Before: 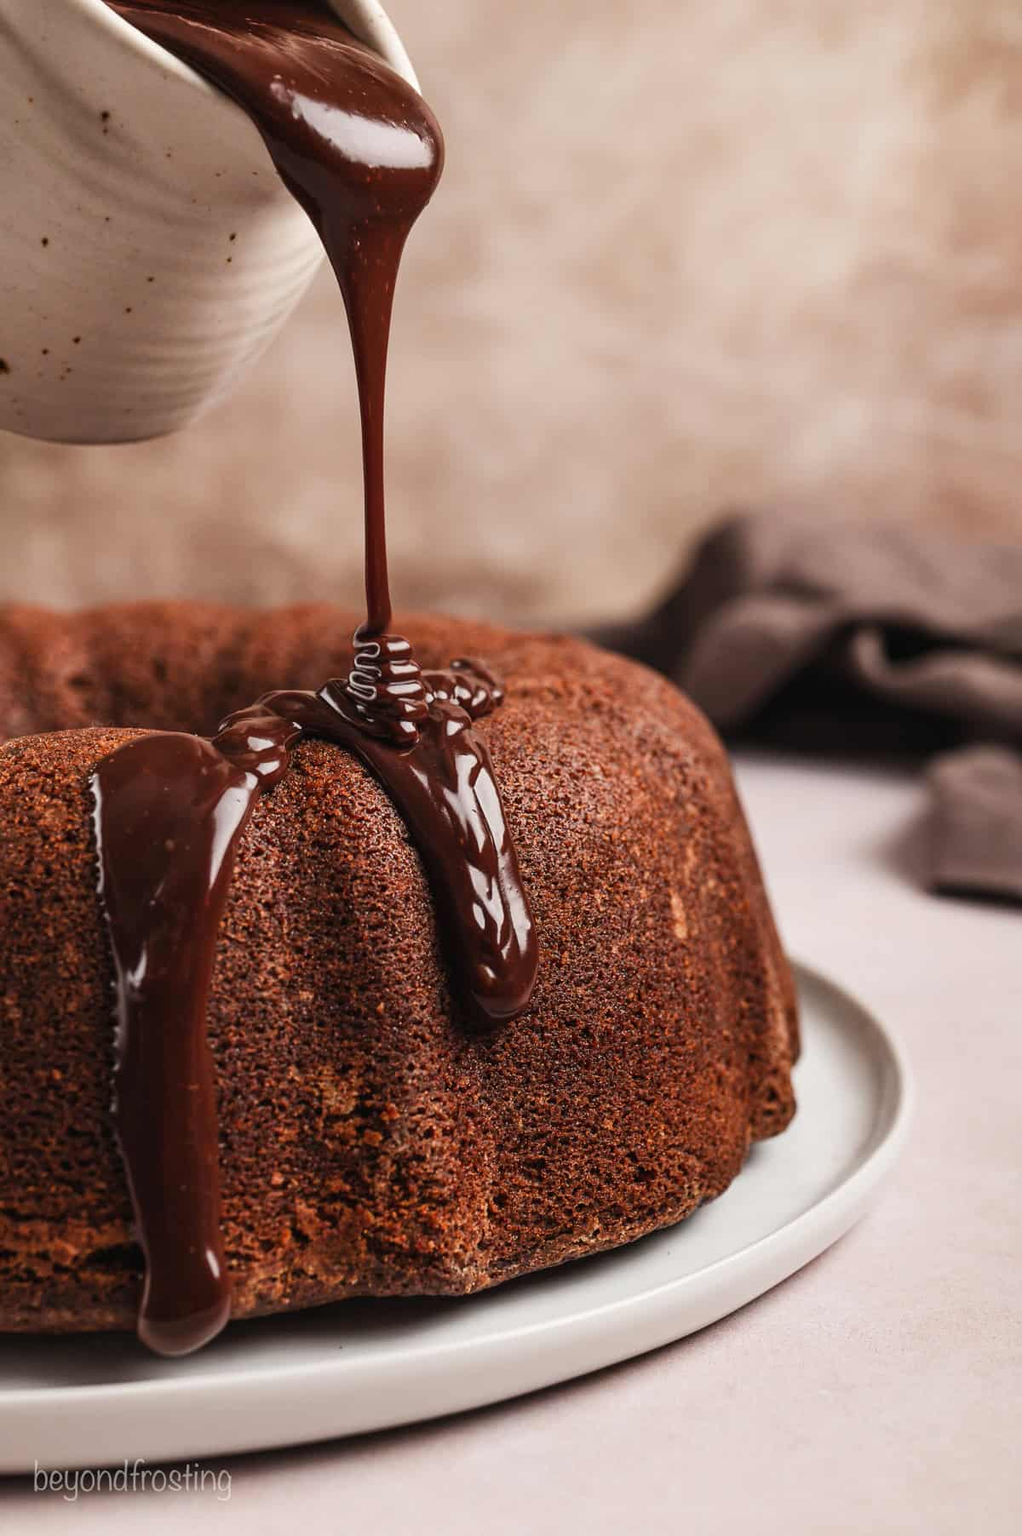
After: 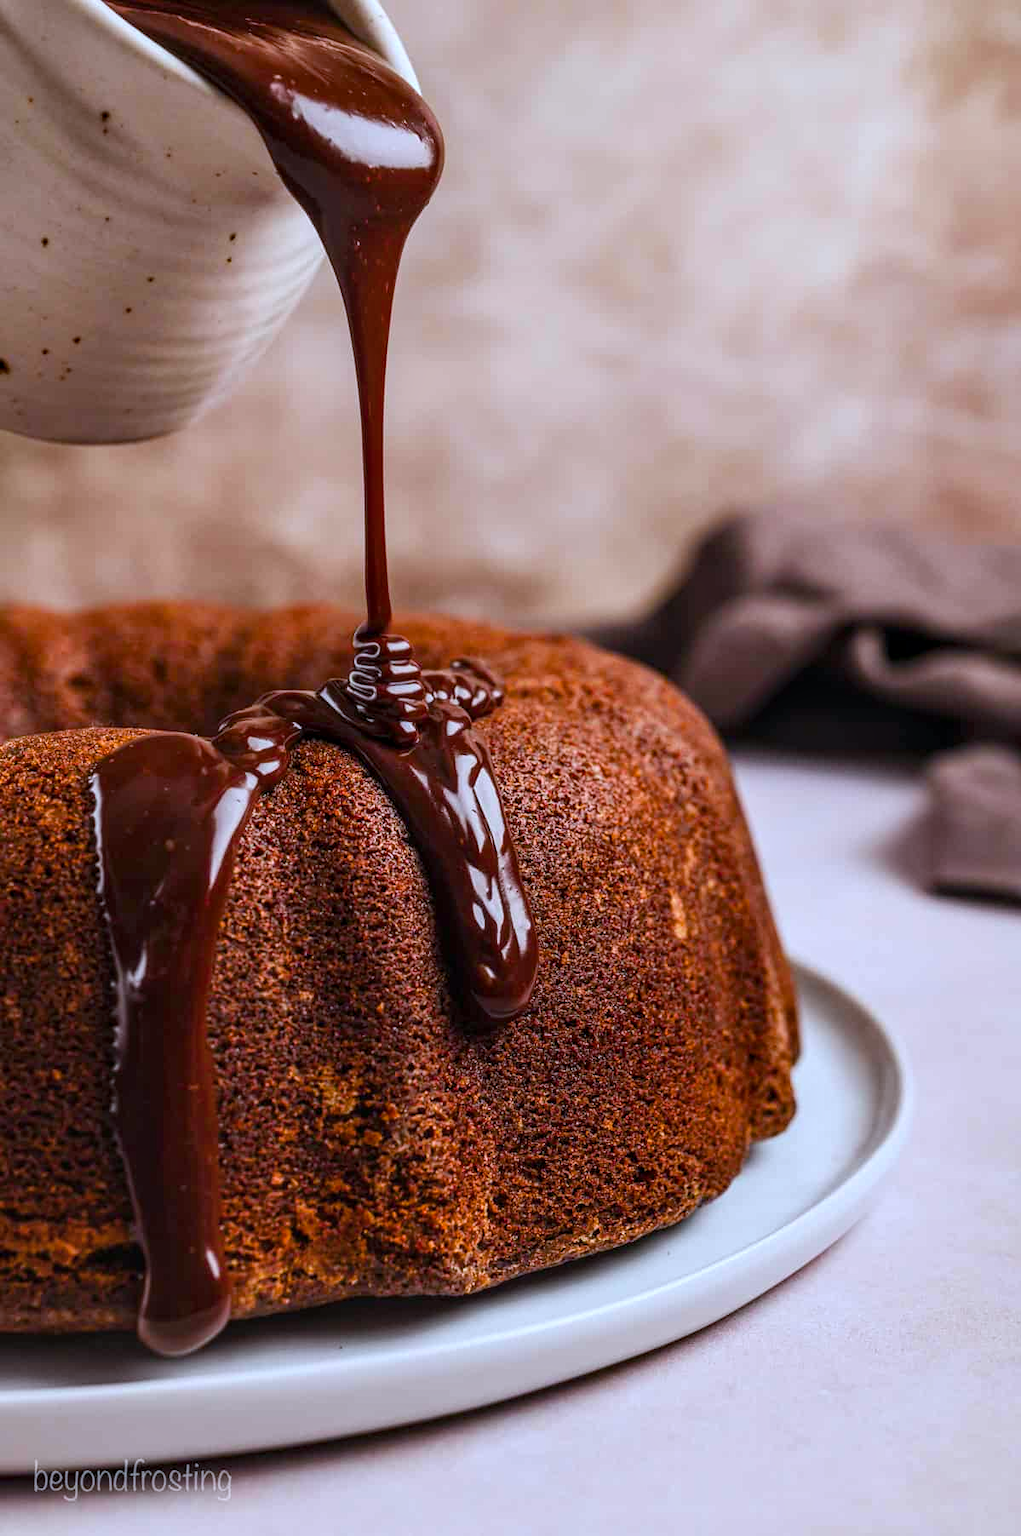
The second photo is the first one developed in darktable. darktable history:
local contrast: on, module defaults
color balance rgb: linear chroma grading › global chroma 15%, perceptual saturation grading › global saturation 30%
white balance: red 0.931, blue 1.11
